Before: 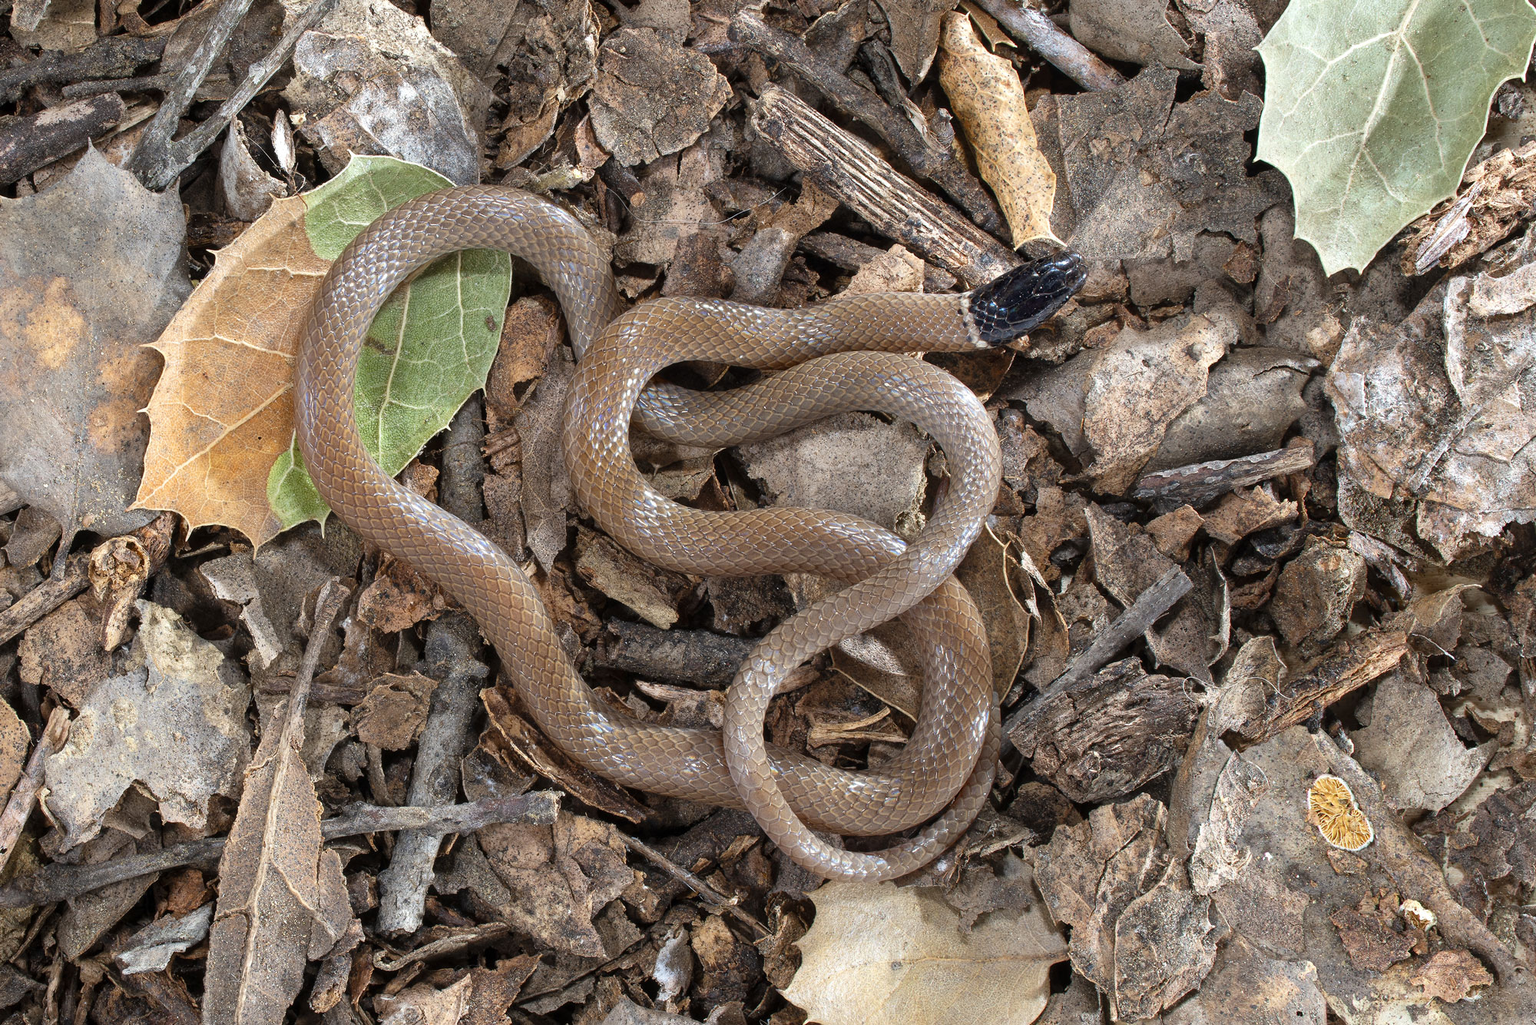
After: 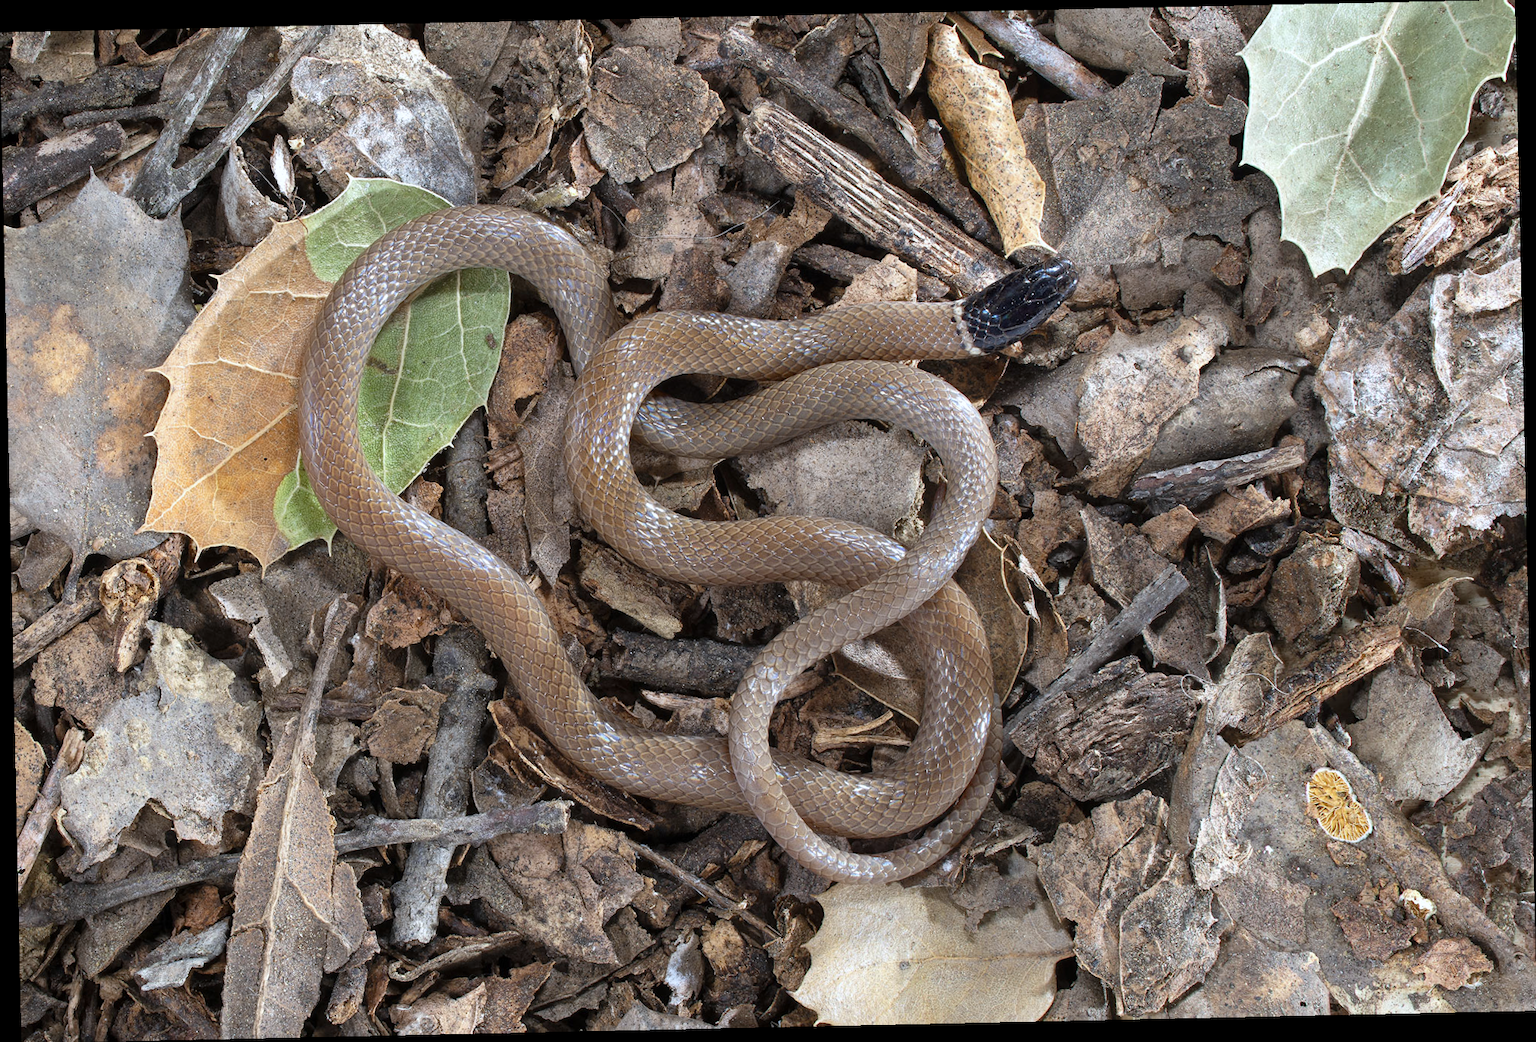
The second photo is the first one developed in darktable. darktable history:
white balance: red 0.974, blue 1.044
rotate and perspective: rotation -1.24°, automatic cropping off
